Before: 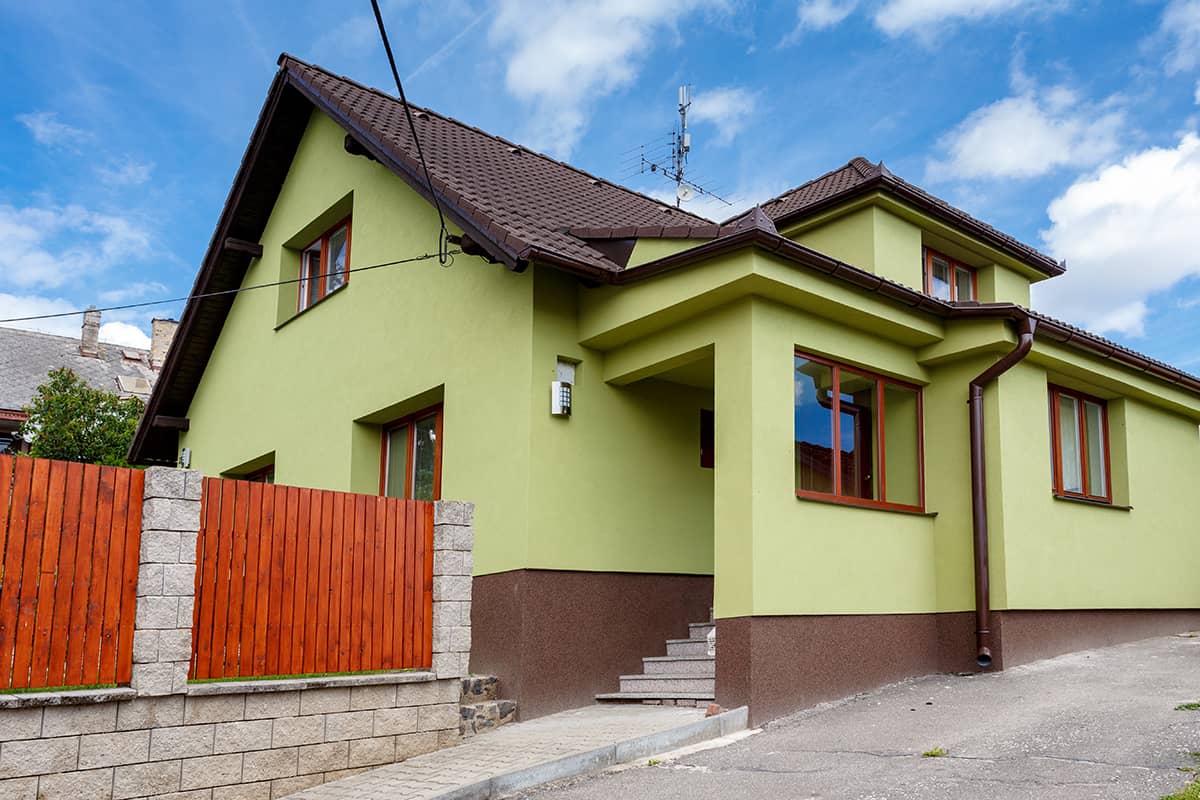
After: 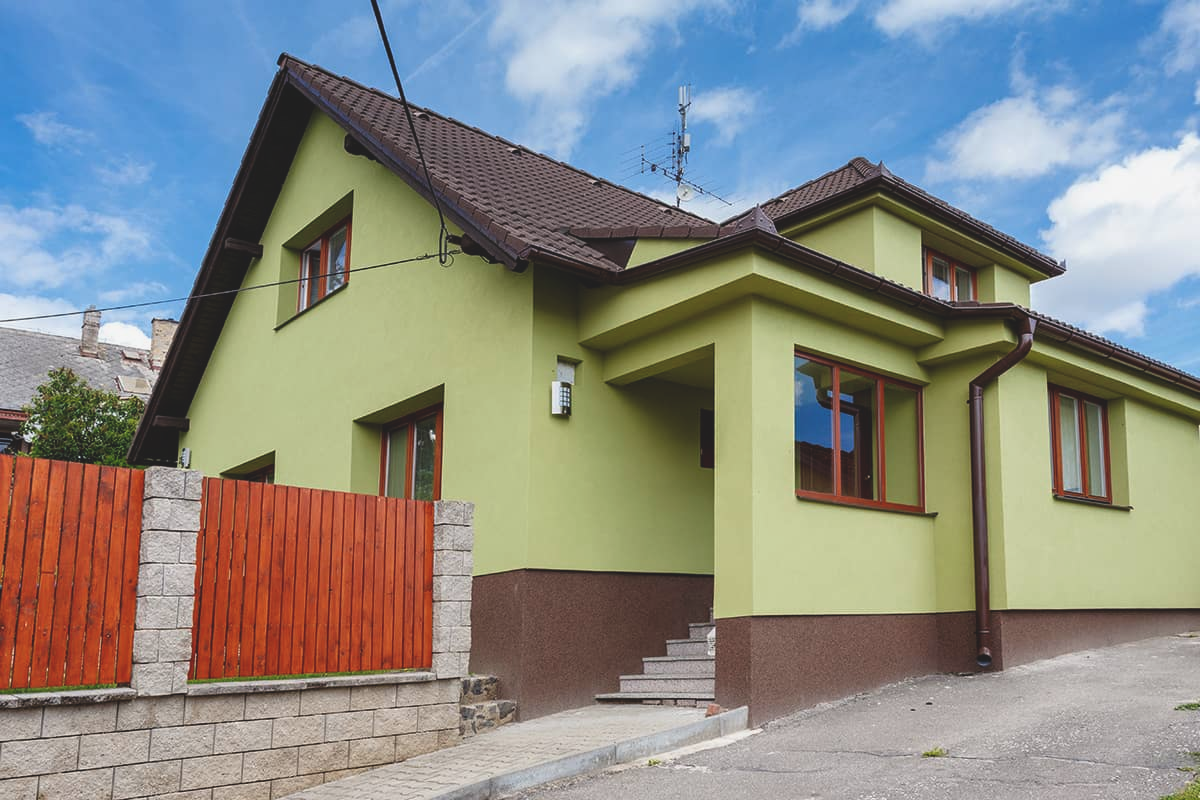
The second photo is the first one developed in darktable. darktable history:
exposure: black level correction -0.015, exposure -0.132 EV, compensate highlight preservation false
